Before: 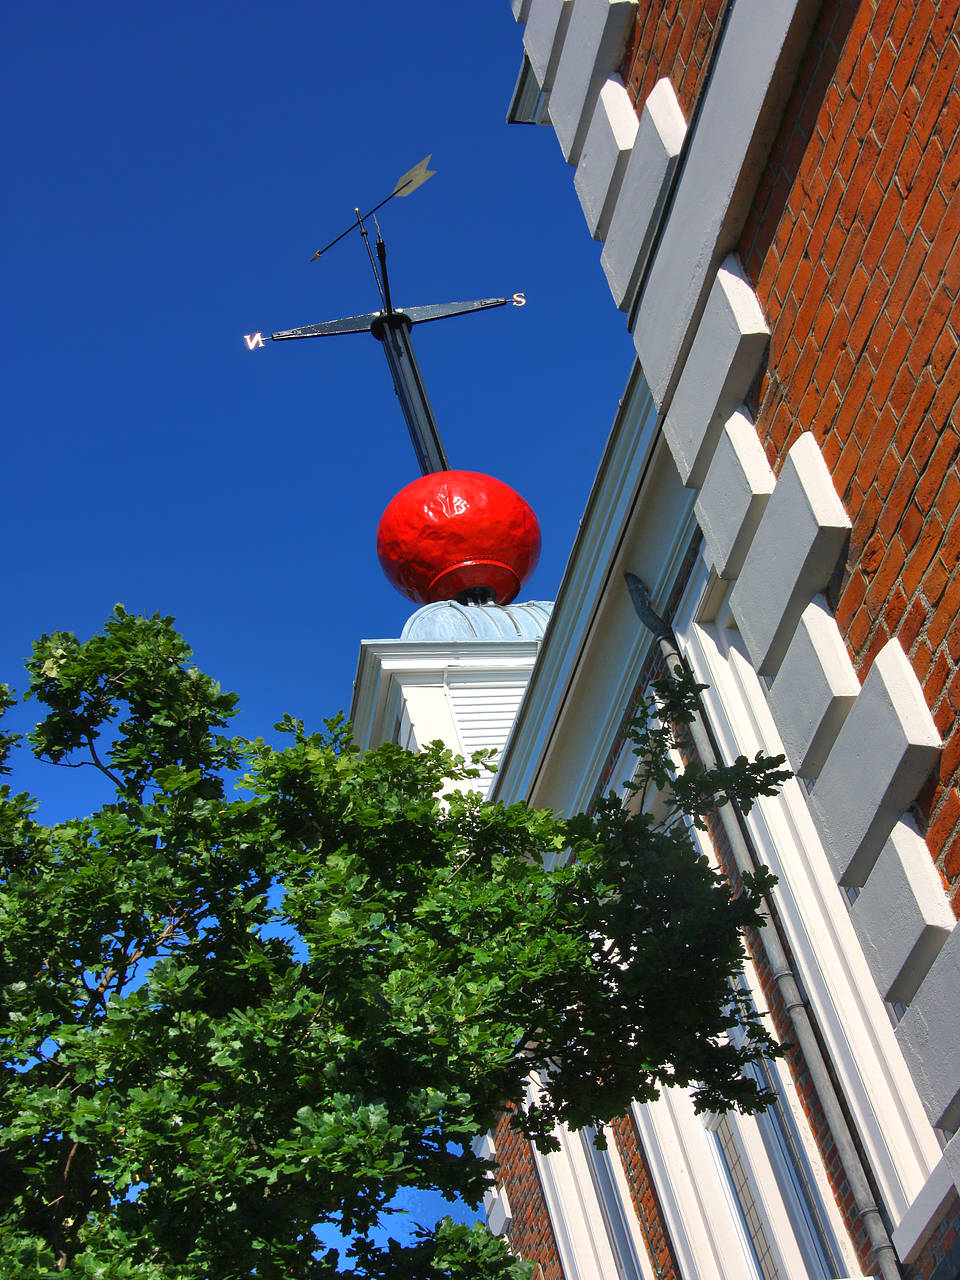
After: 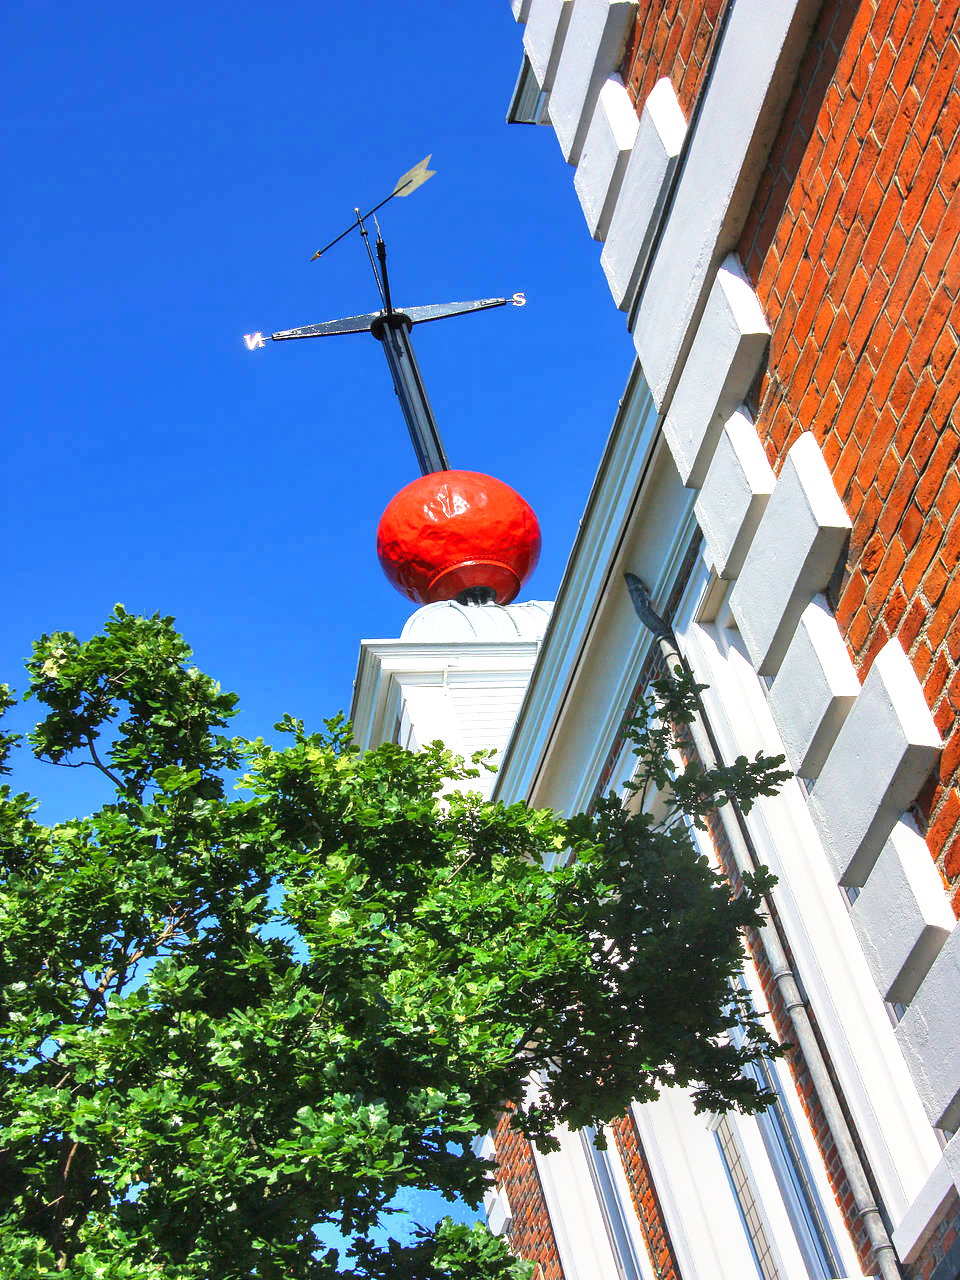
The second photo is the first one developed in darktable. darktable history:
local contrast: on, module defaults
exposure: exposure 0.131 EV, compensate highlight preservation false
base curve: curves: ch0 [(0, 0) (0.495, 0.917) (1, 1)], preserve colors none
